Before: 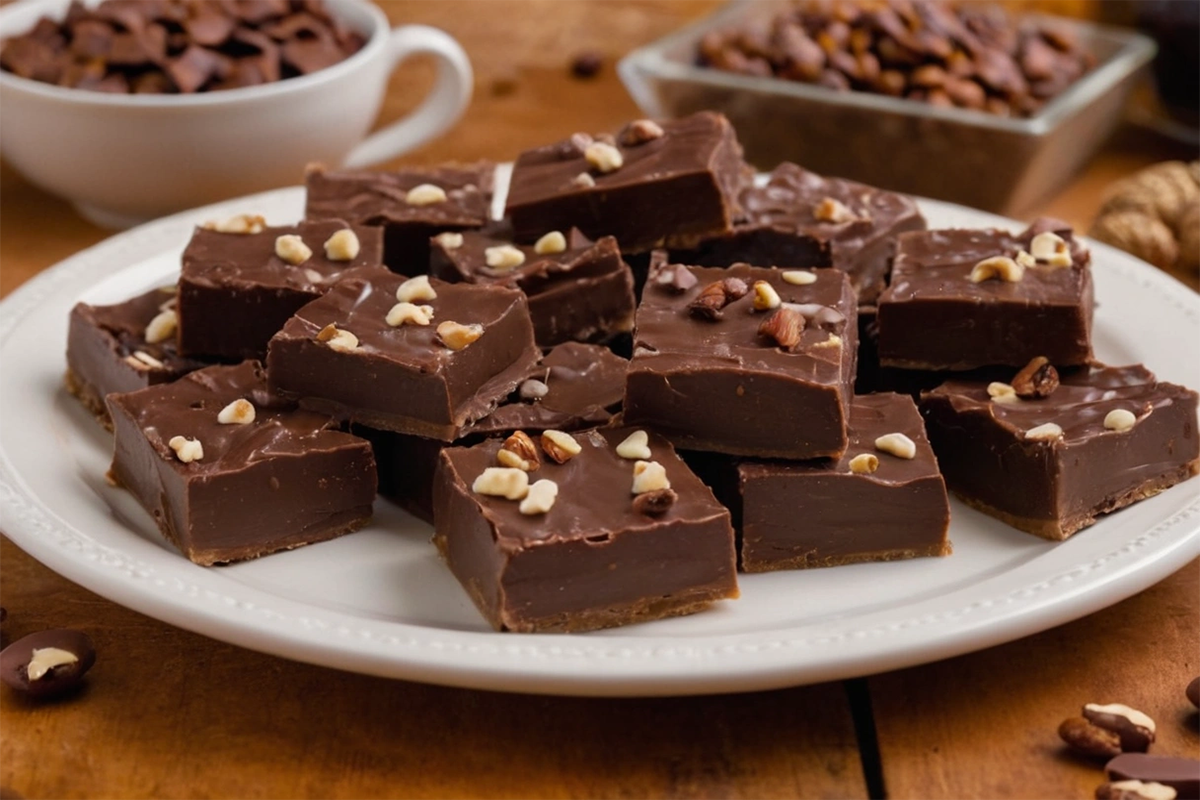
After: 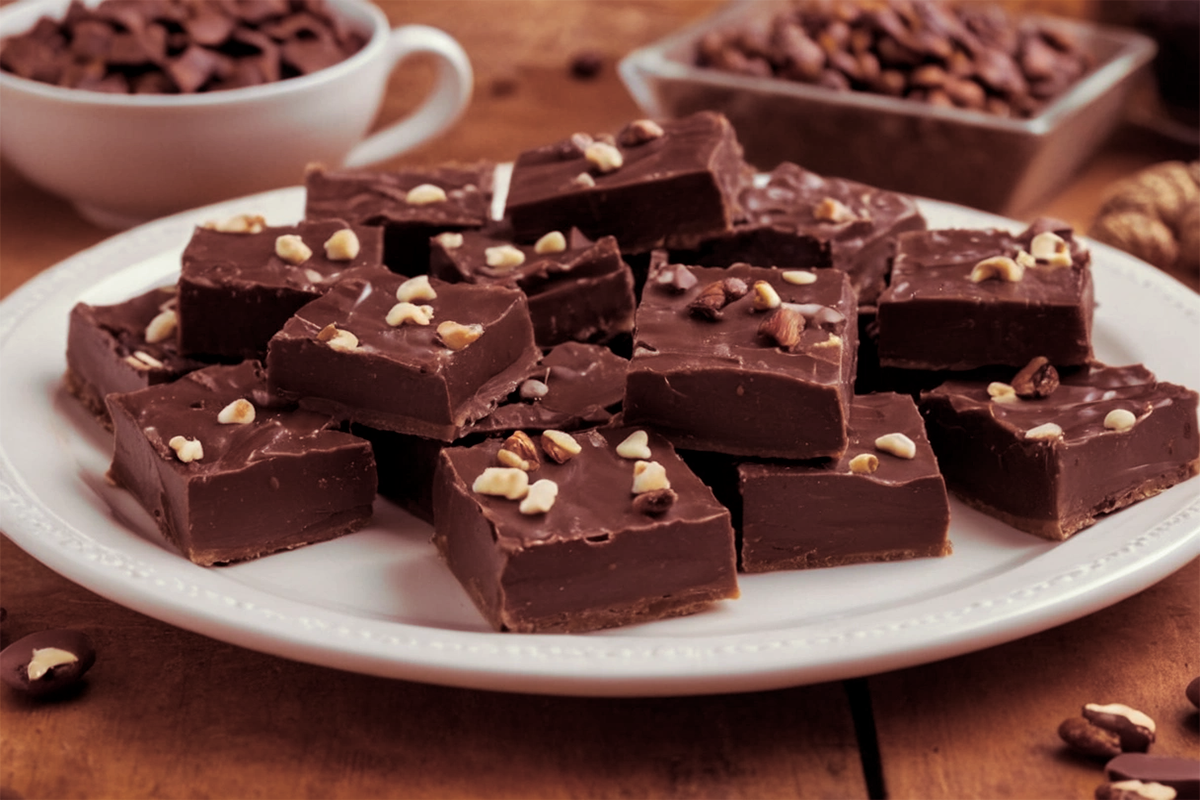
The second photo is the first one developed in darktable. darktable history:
local contrast: mode bilateral grid, contrast 20, coarseness 50, detail 120%, midtone range 0.2
split-toning: on, module defaults
